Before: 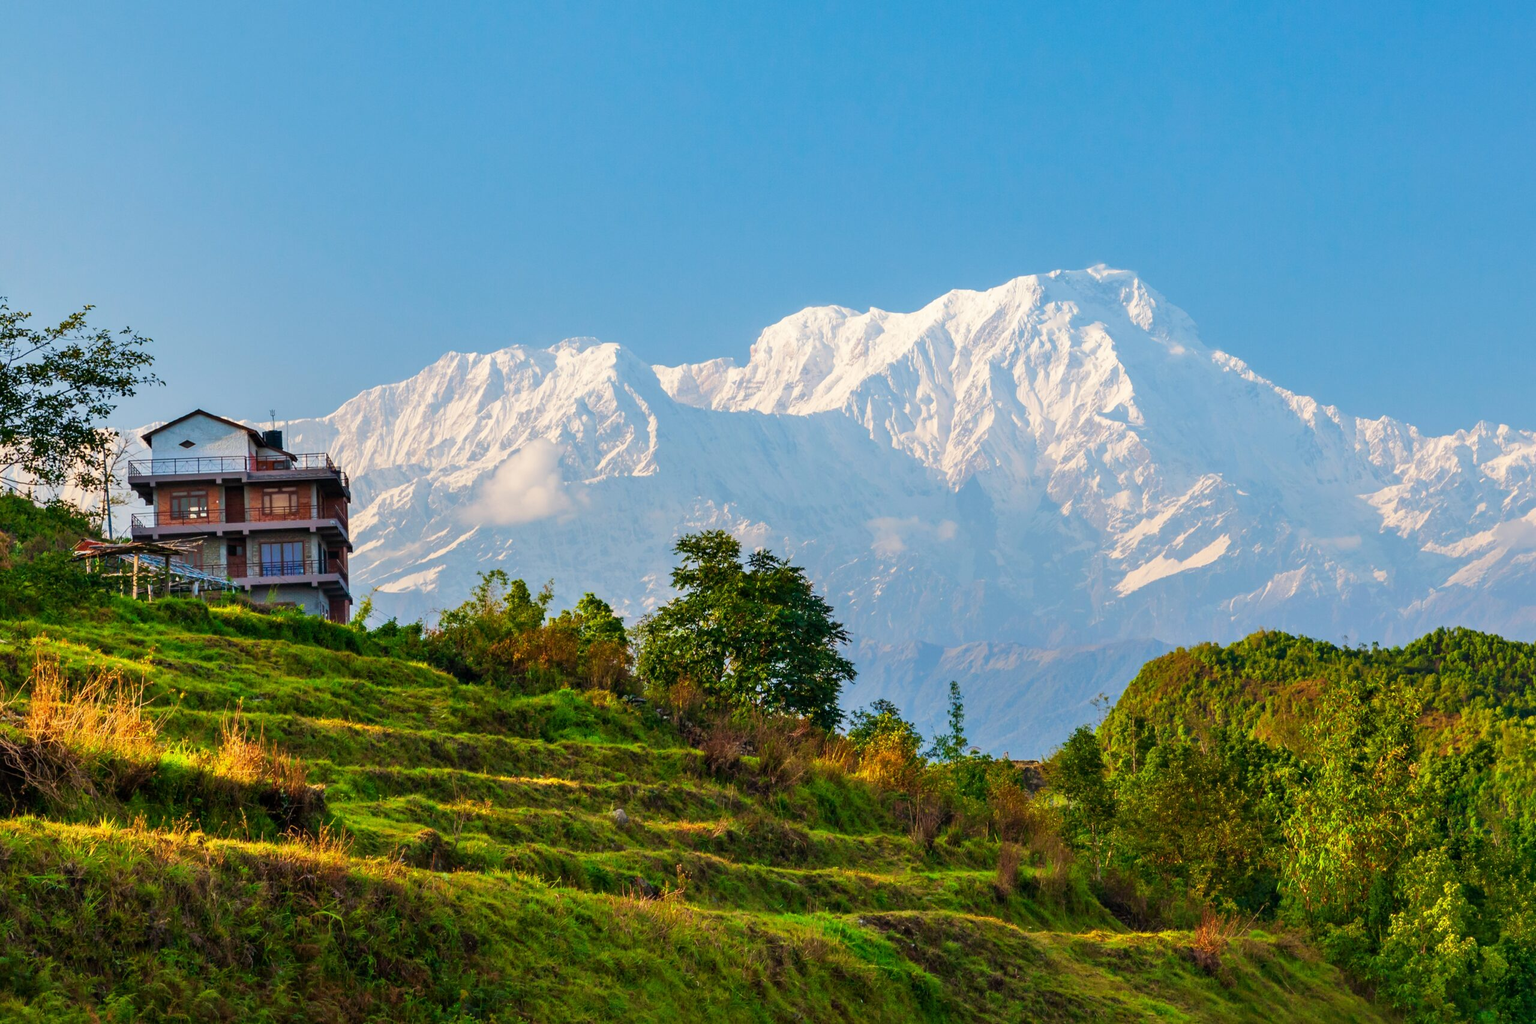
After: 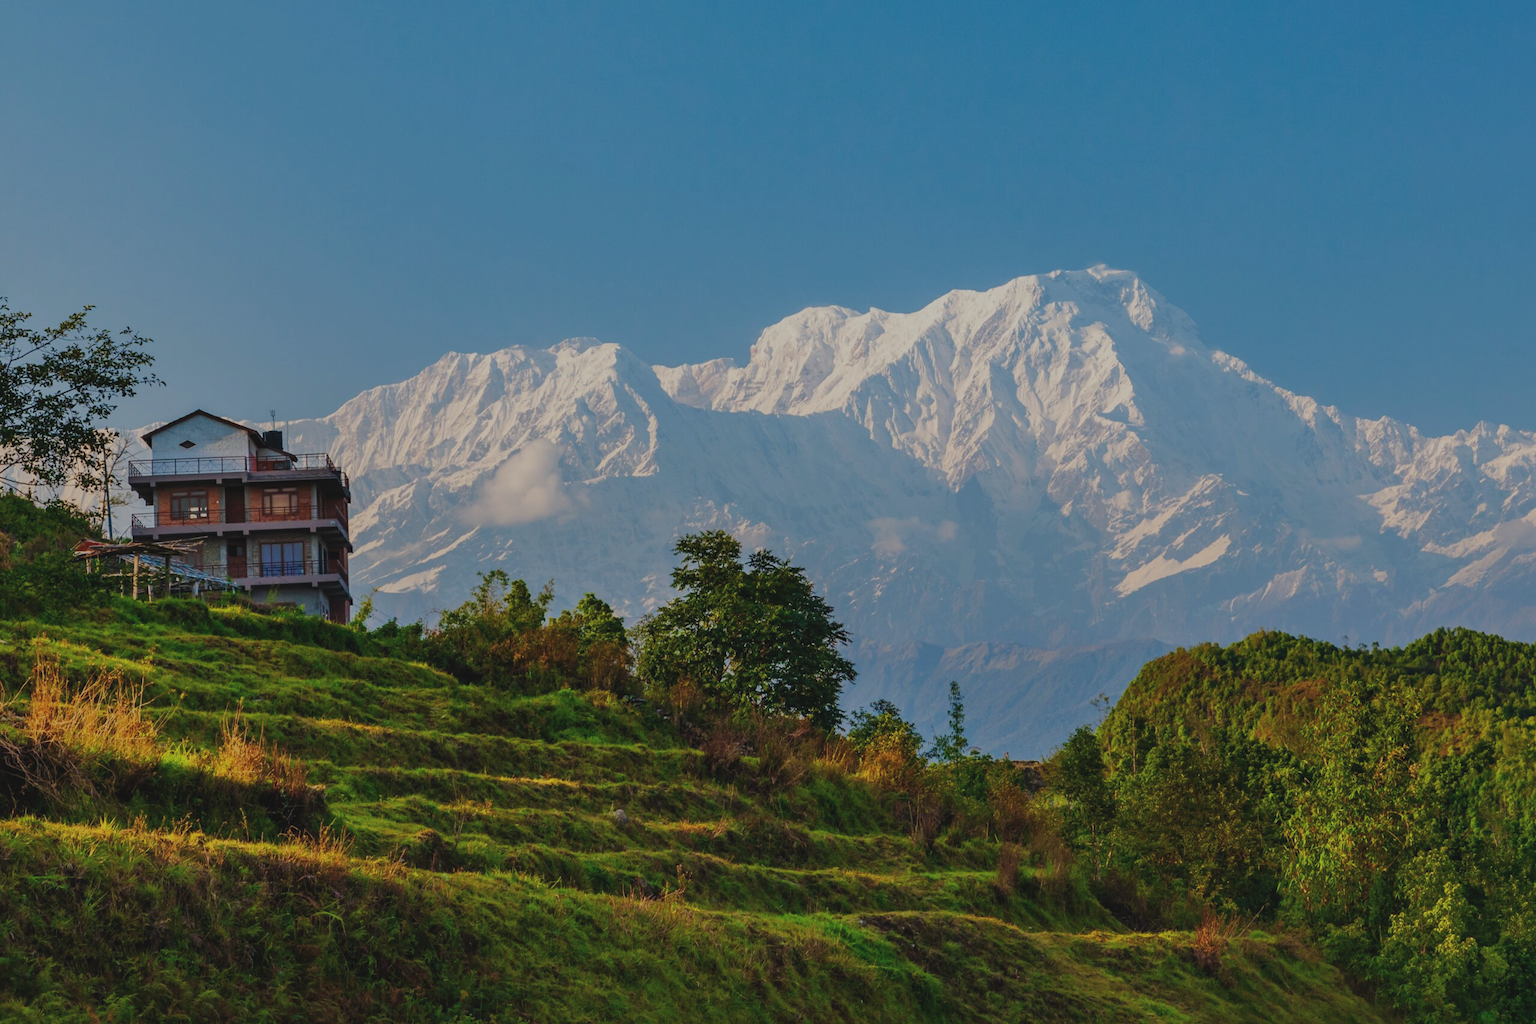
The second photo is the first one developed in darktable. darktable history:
exposure: black level correction -0.016, exposure -1.018 EV, compensate highlight preservation false
local contrast: highlights 100%, shadows 100%, detail 120%, midtone range 0.2
